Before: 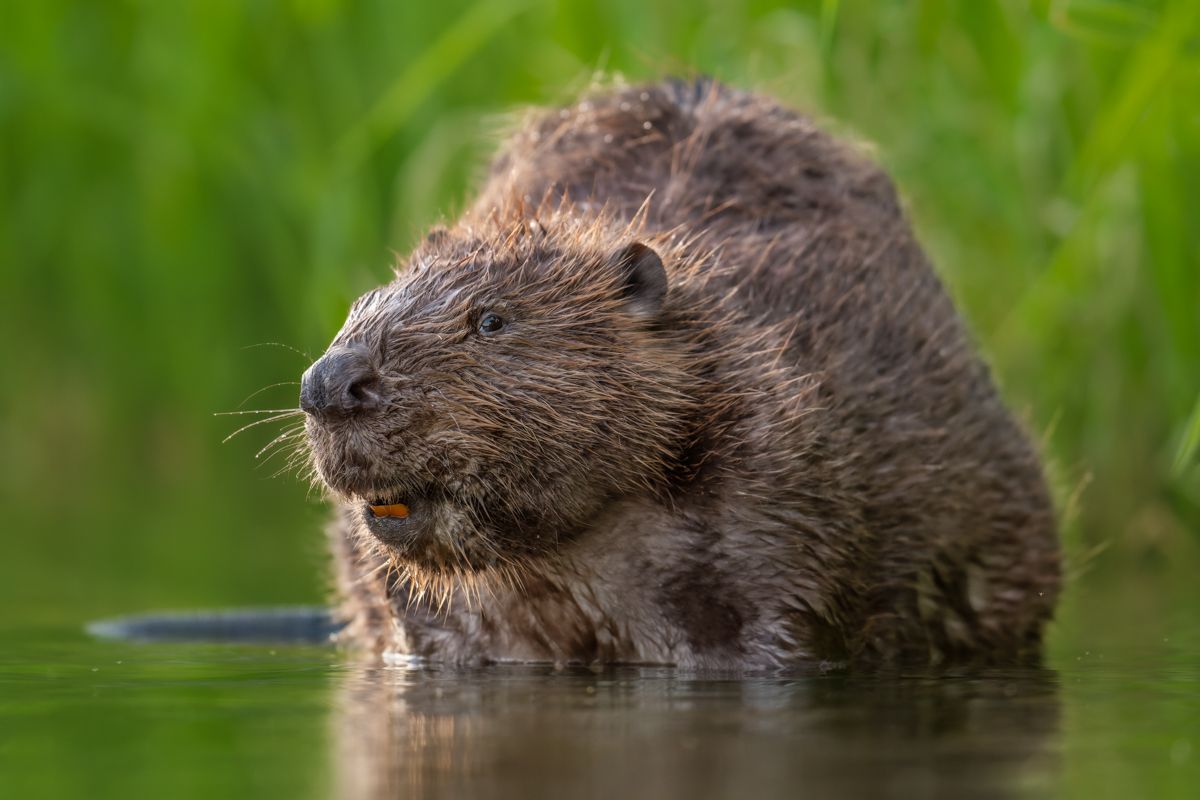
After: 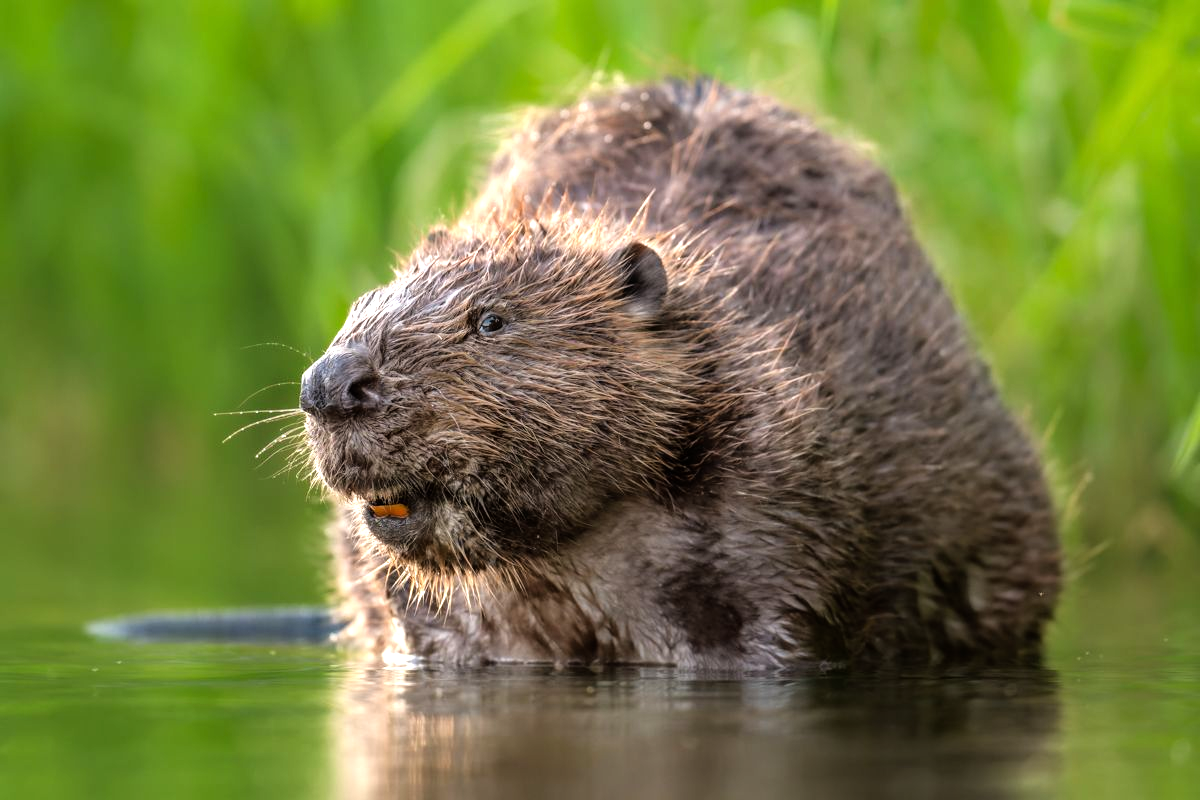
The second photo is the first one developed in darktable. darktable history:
tone equalizer: -8 EV -1.11 EV, -7 EV -0.981 EV, -6 EV -0.896 EV, -5 EV -0.547 EV, -3 EV 0.586 EV, -2 EV 0.864 EV, -1 EV 0.985 EV, +0 EV 1.05 EV
